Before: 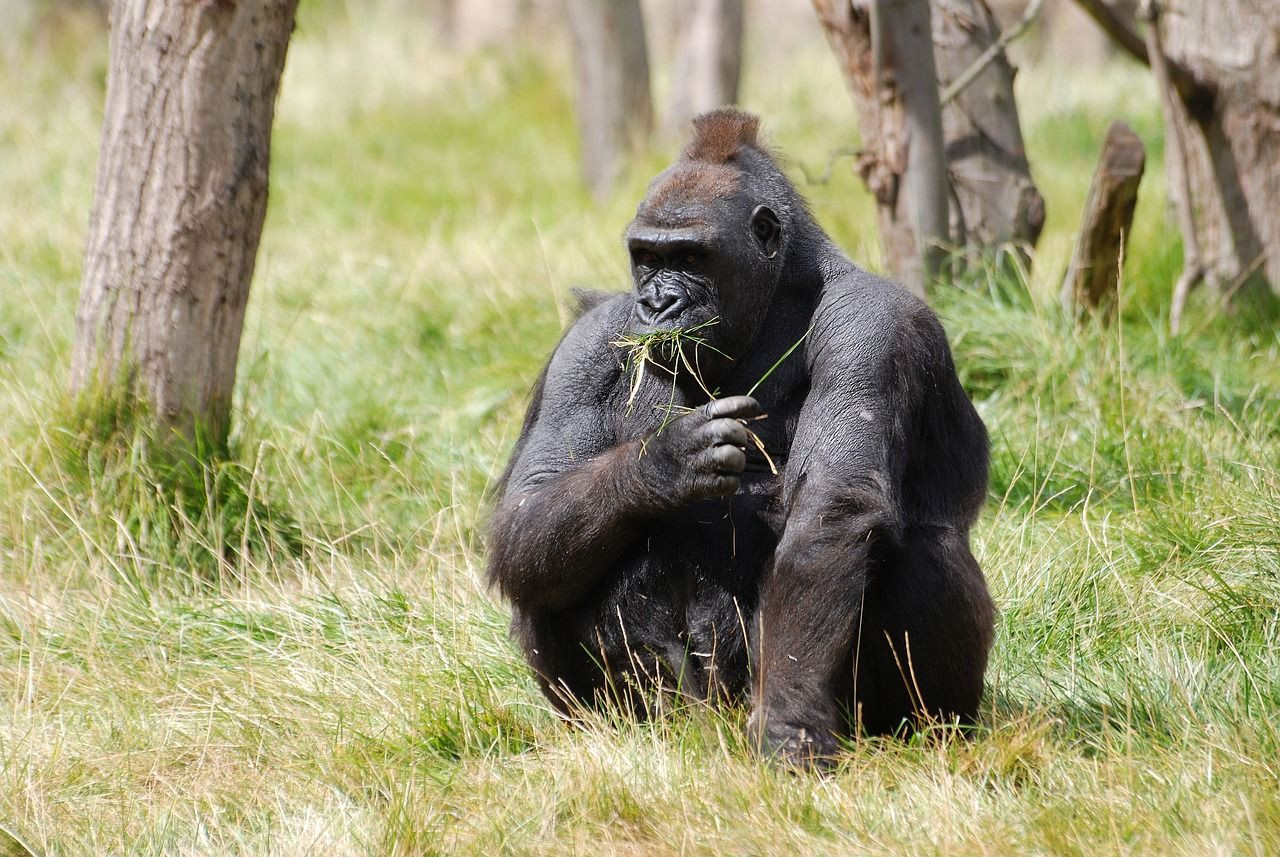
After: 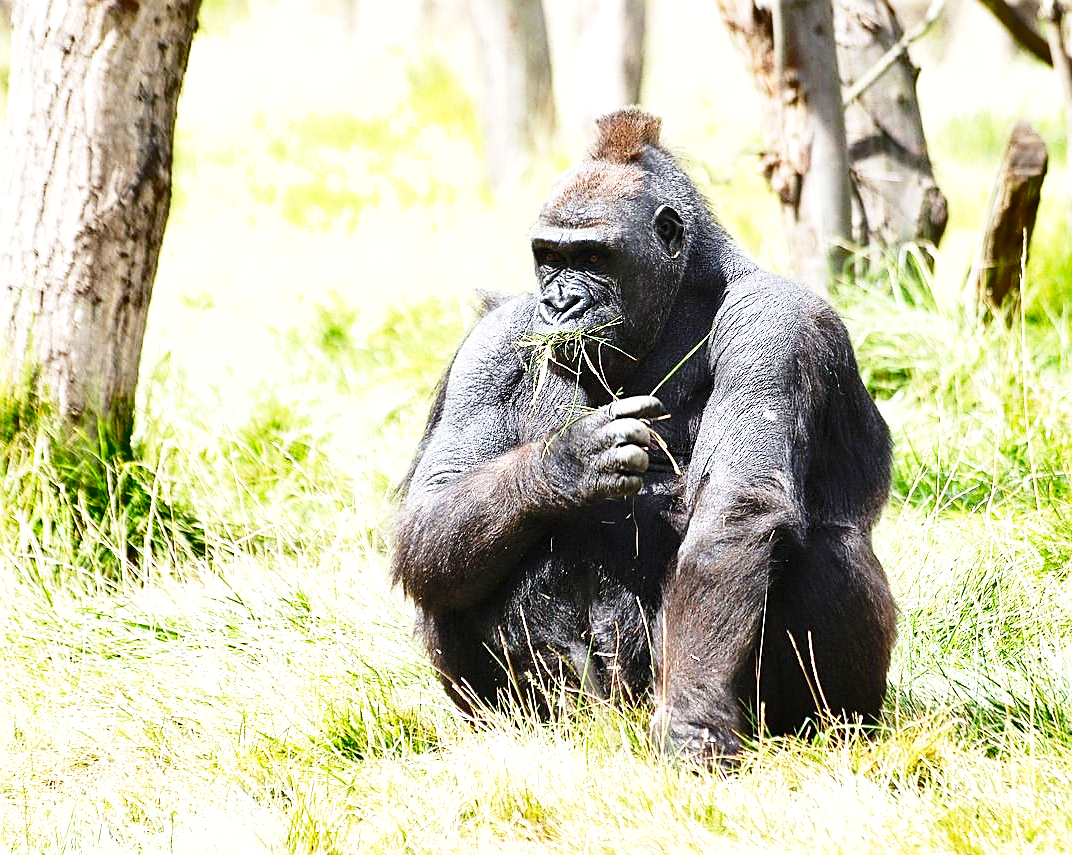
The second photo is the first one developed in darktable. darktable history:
white balance: red 0.978, blue 0.999
exposure: exposure 1 EV, compensate highlight preservation false
tone equalizer: on, module defaults
base curve: curves: ch0 [(0, 0) (0.028, 0.03) (0.121, 0.232) (0.46, 0.748) (0.859, 0.968) (1, 1)], preserve colors none
sharpen: on, module defaults
shadows and highlights: soften with gaussian
crop: left 7.598%, right 7.873%
